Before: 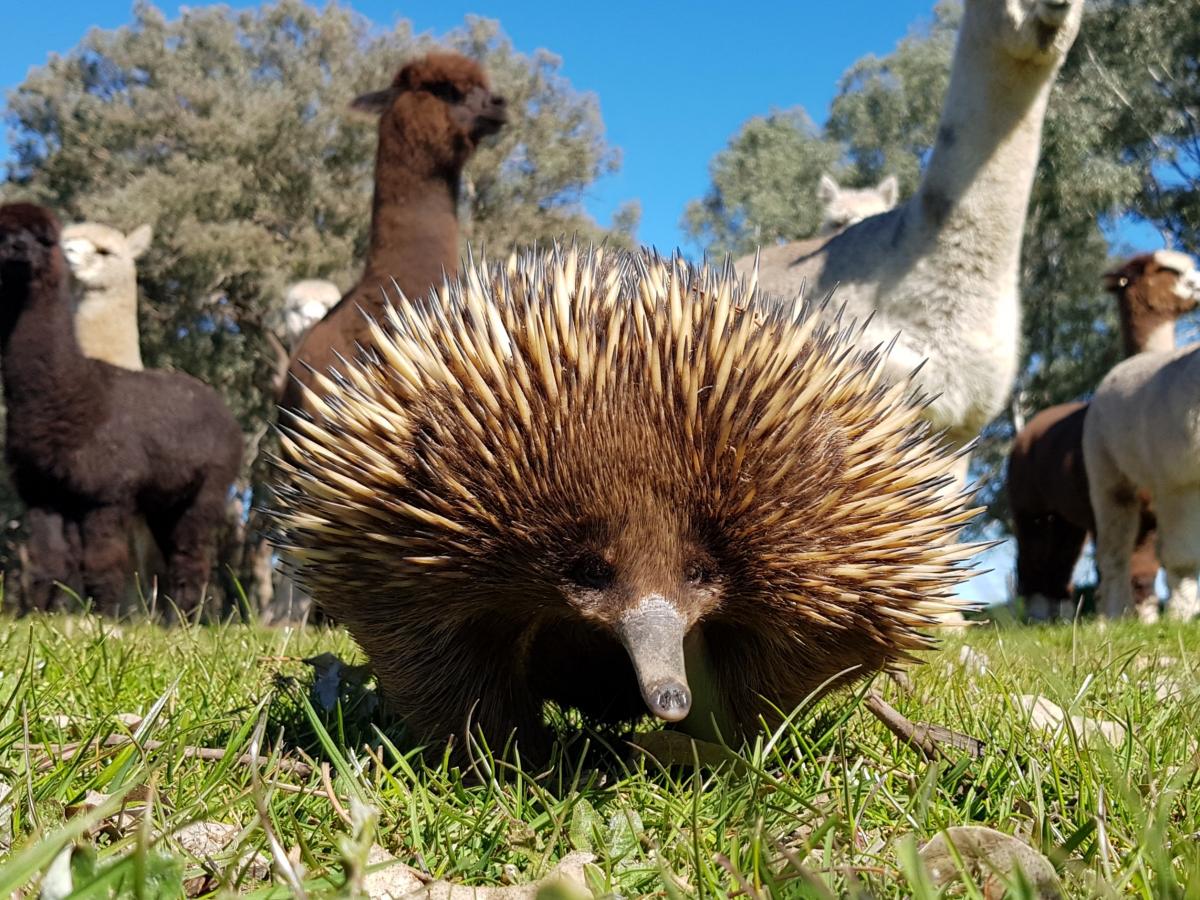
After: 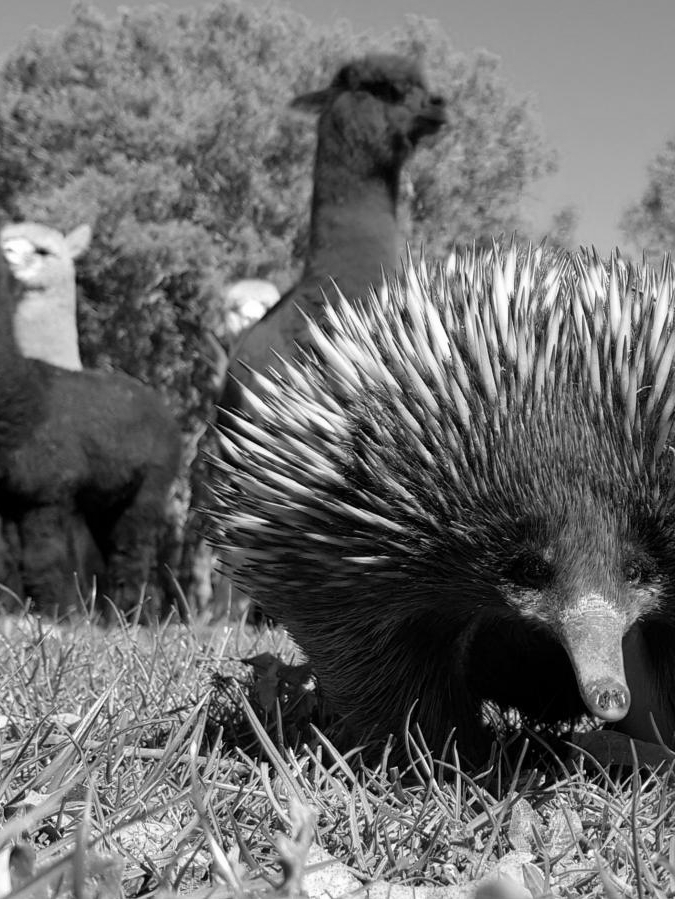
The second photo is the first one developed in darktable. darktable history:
crop: left 5.114%, right 38.589%
monochrome: on, module defaults
